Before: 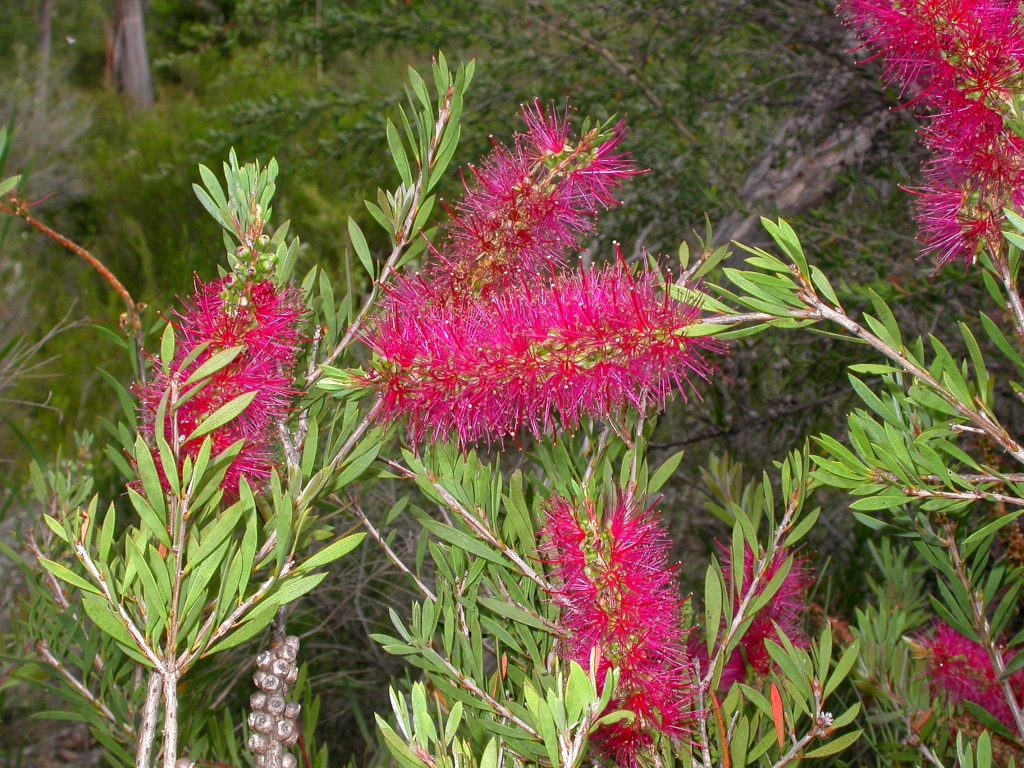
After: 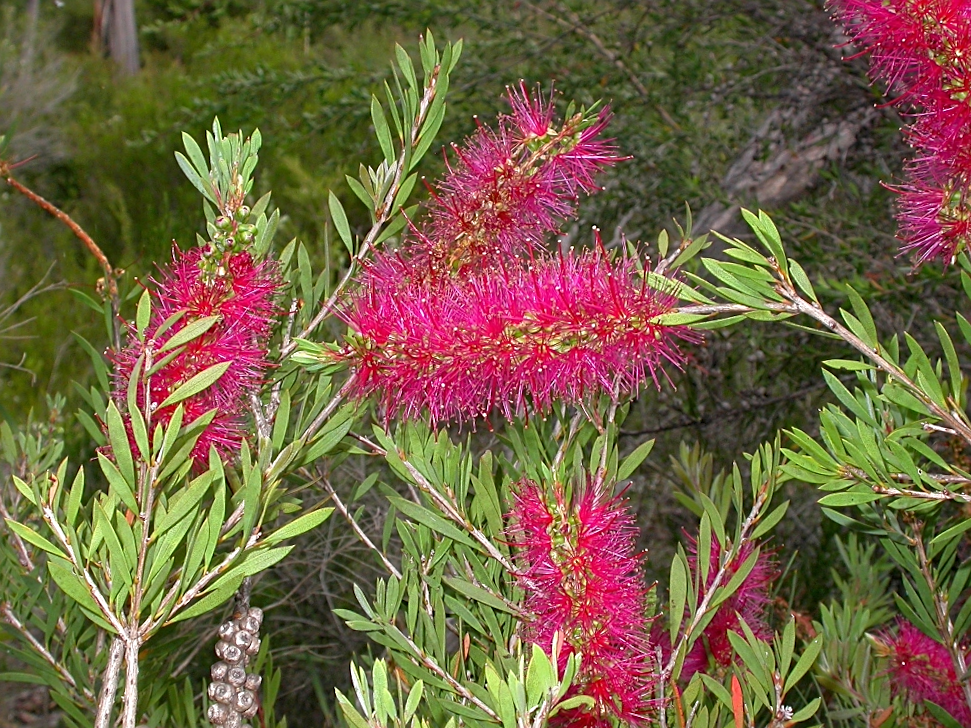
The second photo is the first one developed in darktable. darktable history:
crop and rotate: angle -2.38°
sharpen: on, module defaults
